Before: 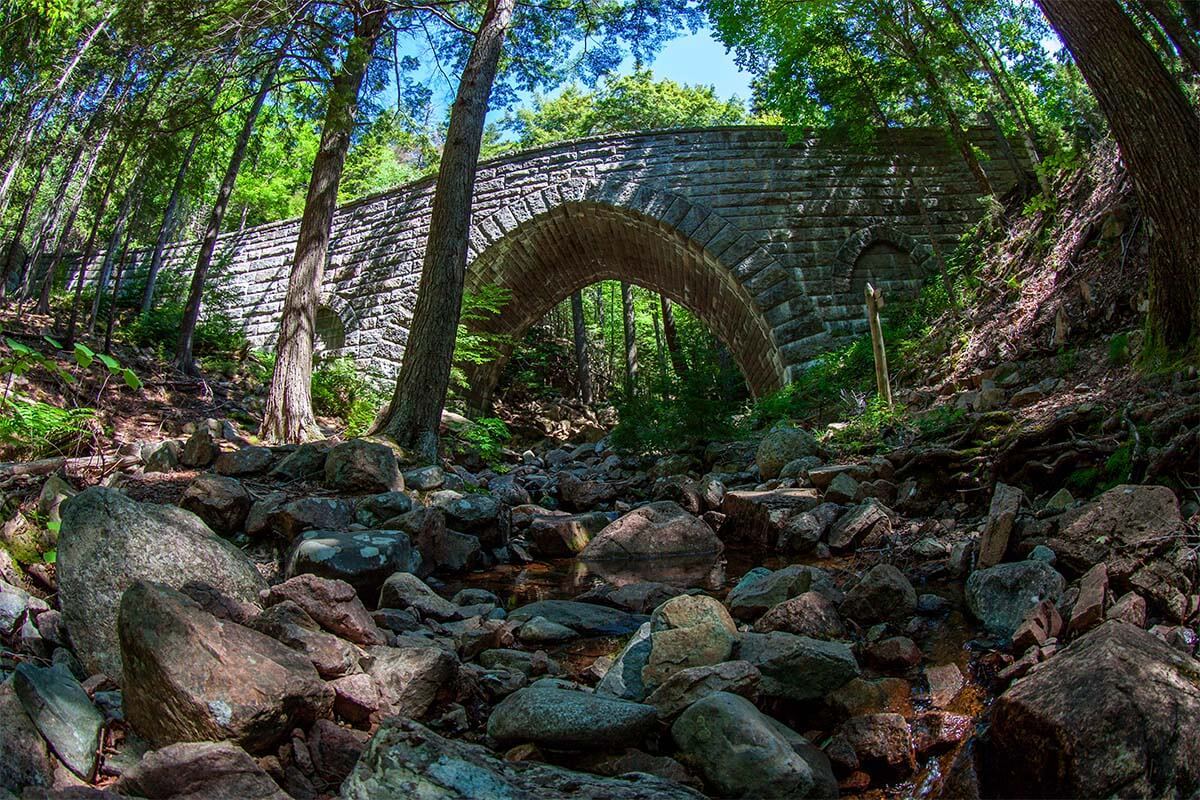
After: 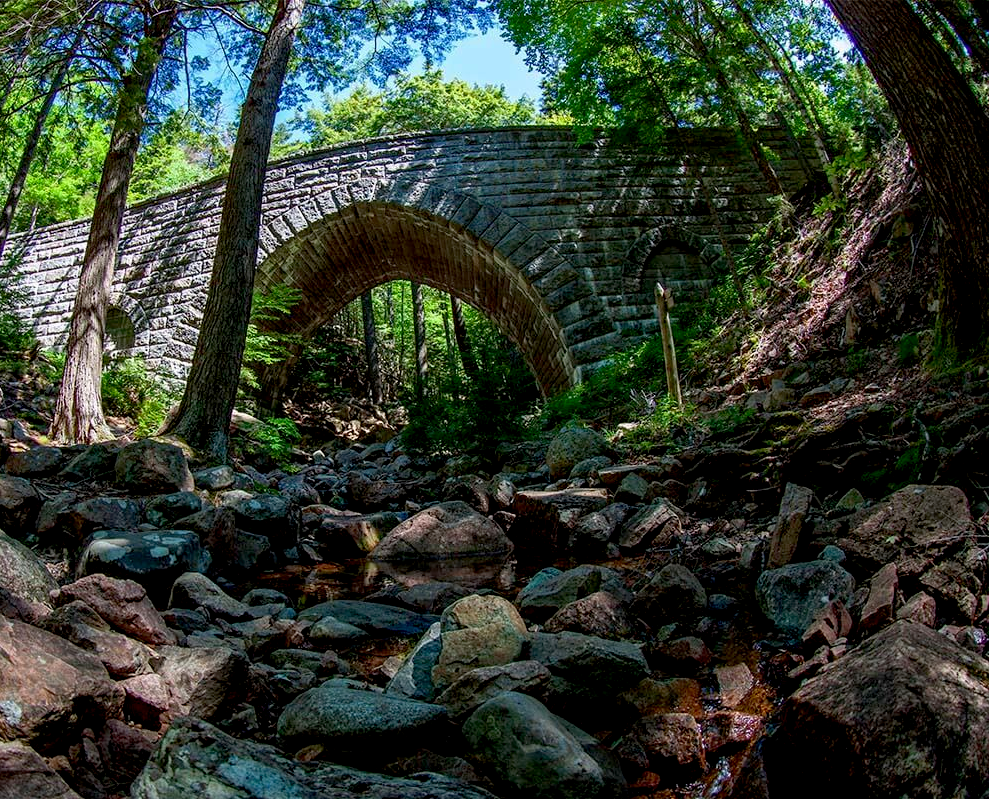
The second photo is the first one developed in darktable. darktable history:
crop: left 17.512%, bottom 0.016%
exposure: black level correction 0.01, exposure 0.009 EV, compensate highlight preservation false
